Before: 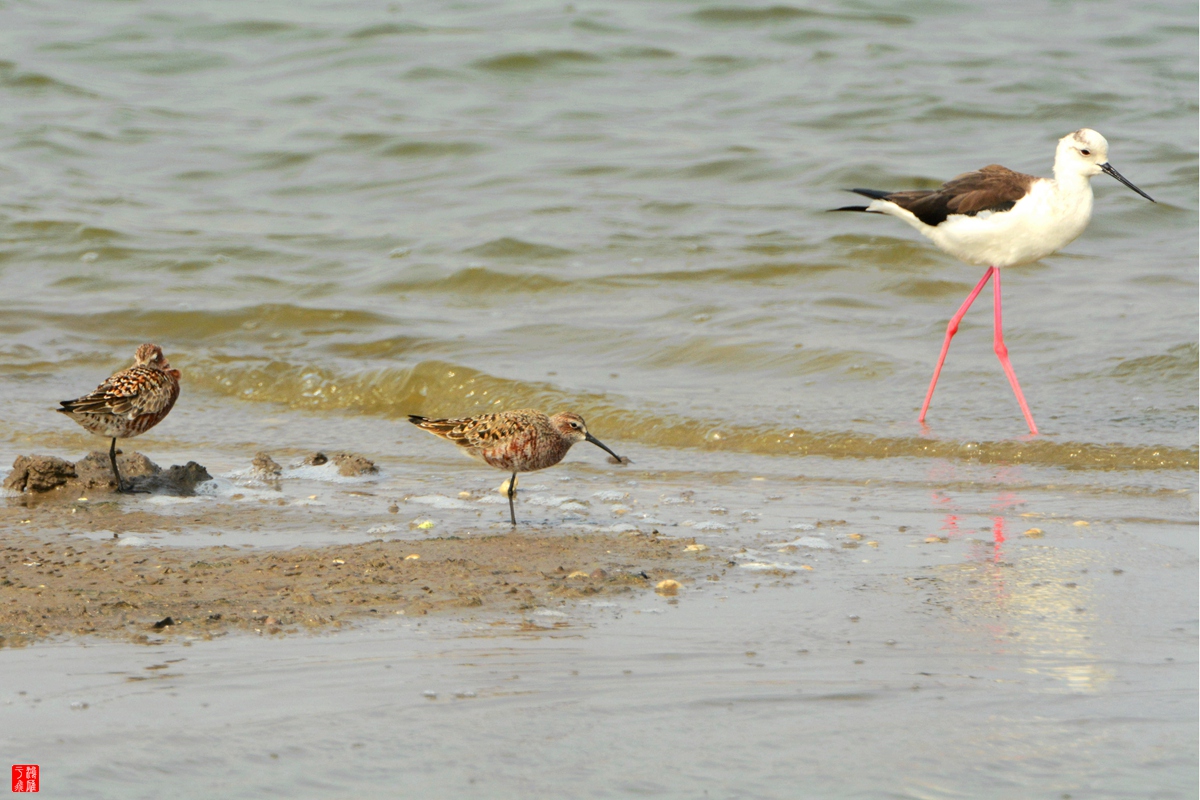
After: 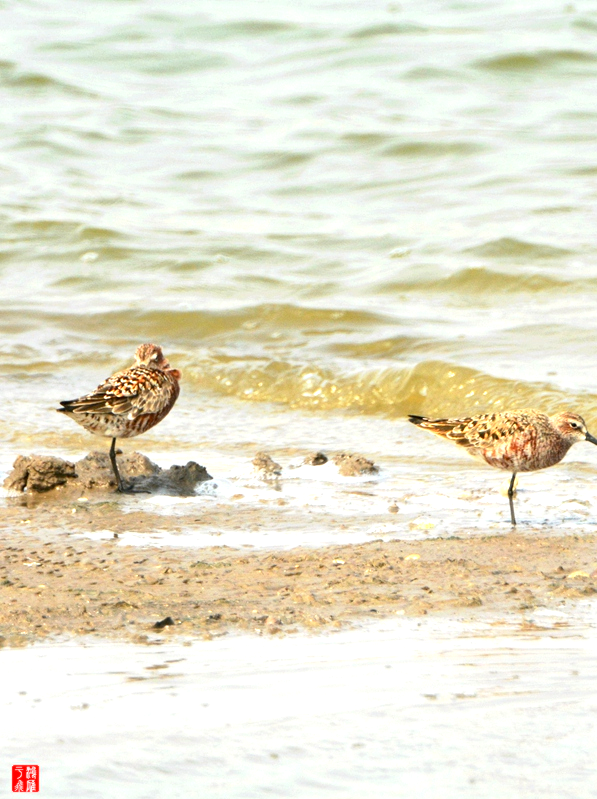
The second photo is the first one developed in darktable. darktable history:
exposure: black level correction 0.001, exposure 1.116 EV, compensate highlight preservation false
crop and rotate: left 0.023%, top 0%, right 50.2%
